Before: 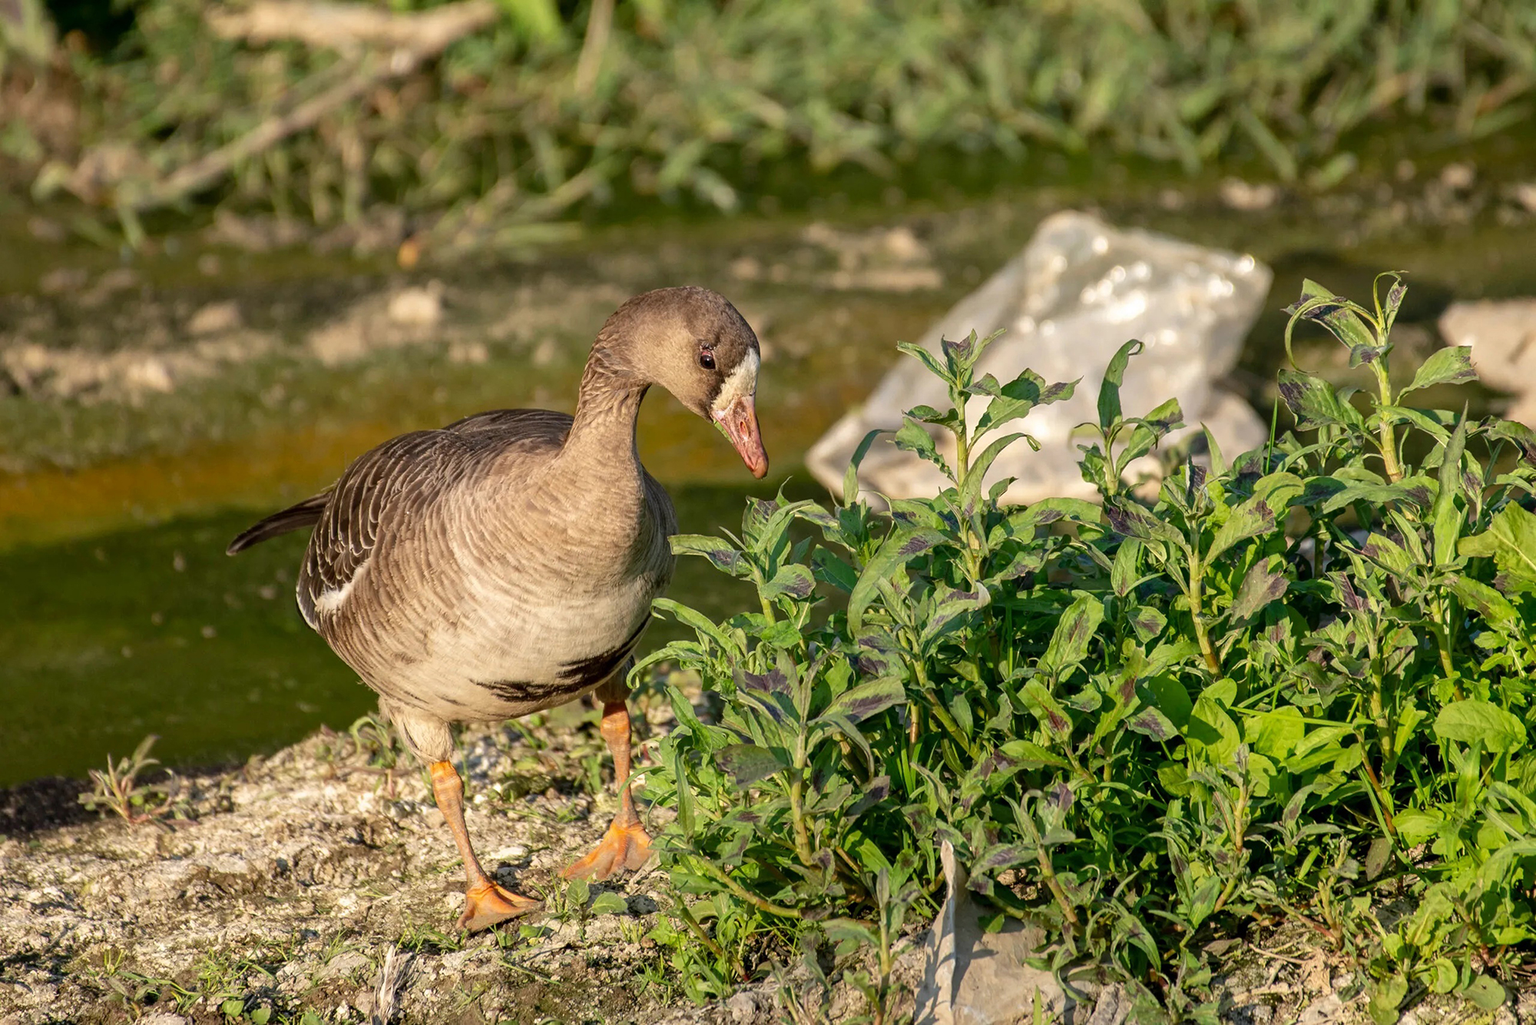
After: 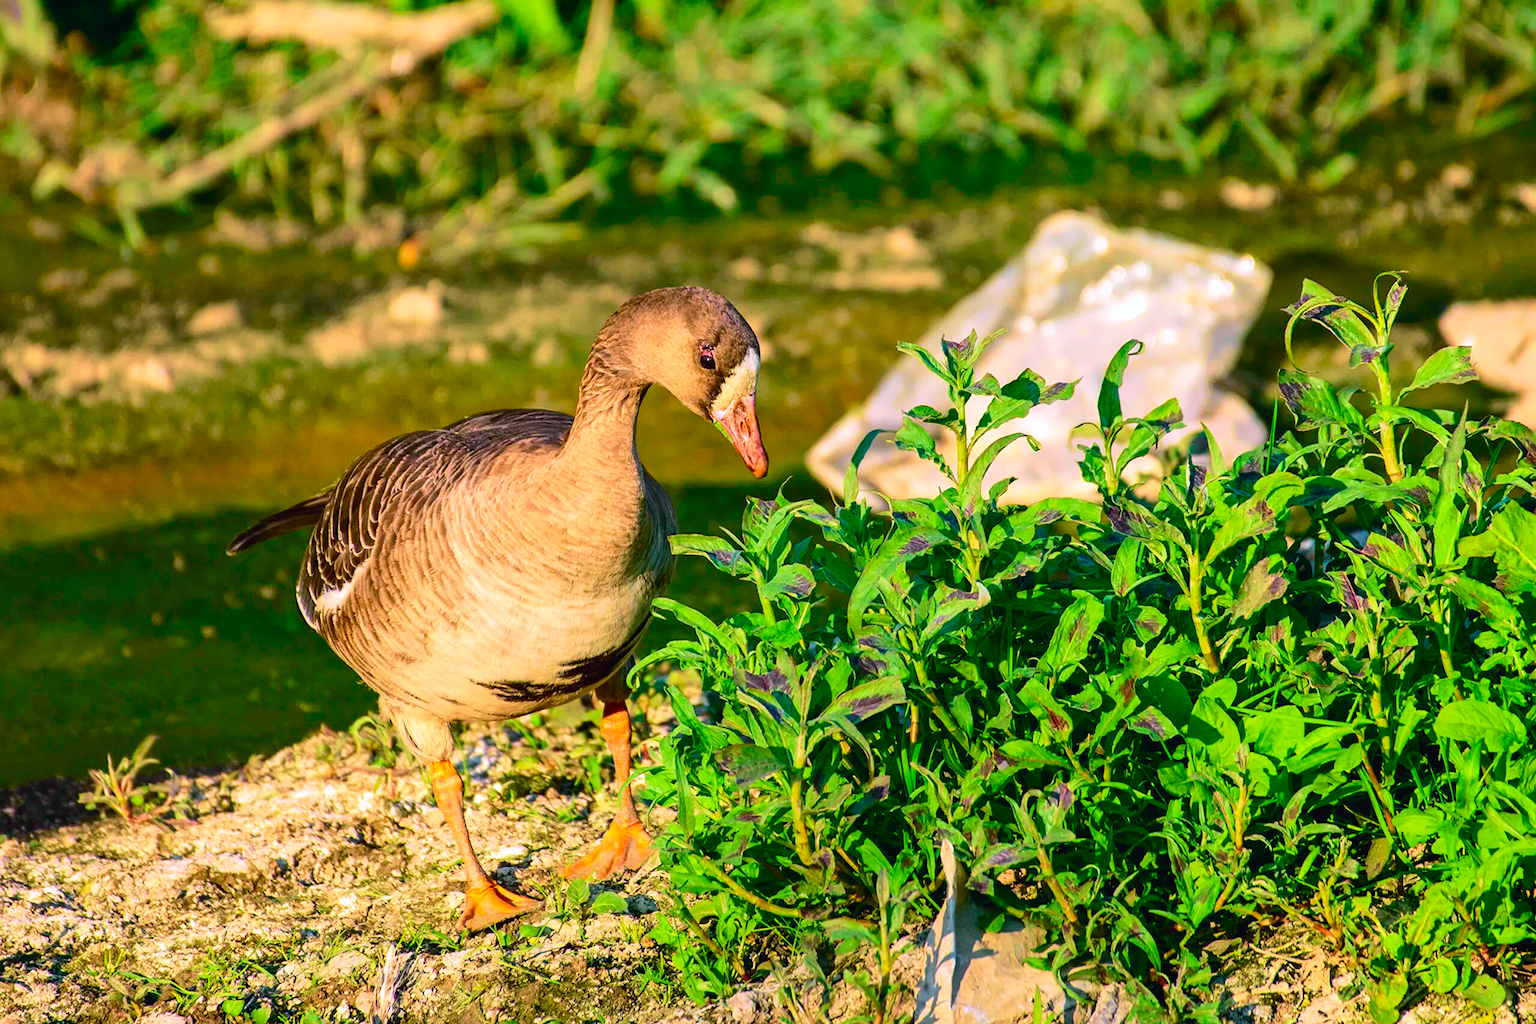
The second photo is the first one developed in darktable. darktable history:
tone equalizer: on, module defaults
local contrast: mode bilateral grid, contrast 21, coarseness 50, detail 102%, midtone range 0.2
color calibration: illuminant as shot in camera, x 0.358, y 0.373, temperature 4628.91 K
base curve: preserve colors none
color balance rgb: shadows lift › luminance -8.045%, shadows lift › chroma 2.377%, shadows lift › hue 167.96°, perceptual saturation grading › global saturation 35.83%
velvia: strength 44.47%
tone curve: curves: ch0 [(0, 0.023) (0.103, 0.087) (0.295, 0.297) (0.445, 0.531) (0.553, 0.665) (0.735, 0.843) (0.994, 1)]; ch1 [(0, 0) (0.427, 0.346) (0.456, 0.426) (0.484, 0.483) (0.509, 0.514) (0.535, 0.56) (0.581, 0.632) (0.646, 0.715) (1, 1)]; ch2 [(0, 0) (0.369, 0.388) (0.449, 0.431) (0.501, 0.495) (0.533, 0.518) (0.572, 0.612) (0.677, 0.752) (1, 1)], color space Lab, independent channels
